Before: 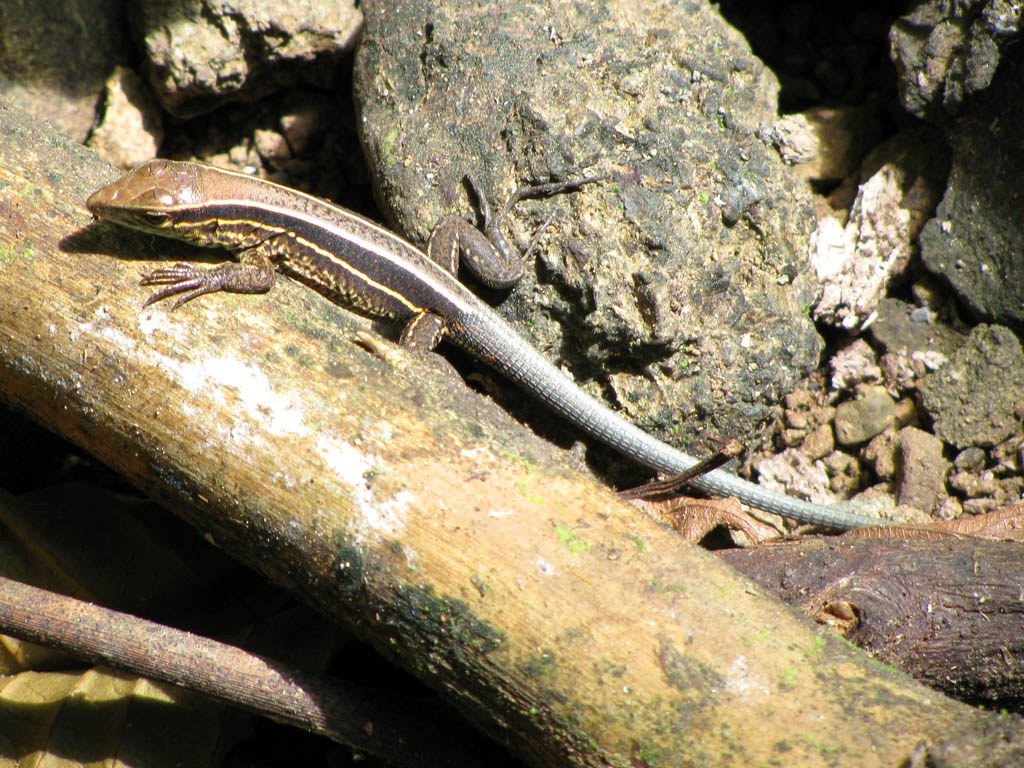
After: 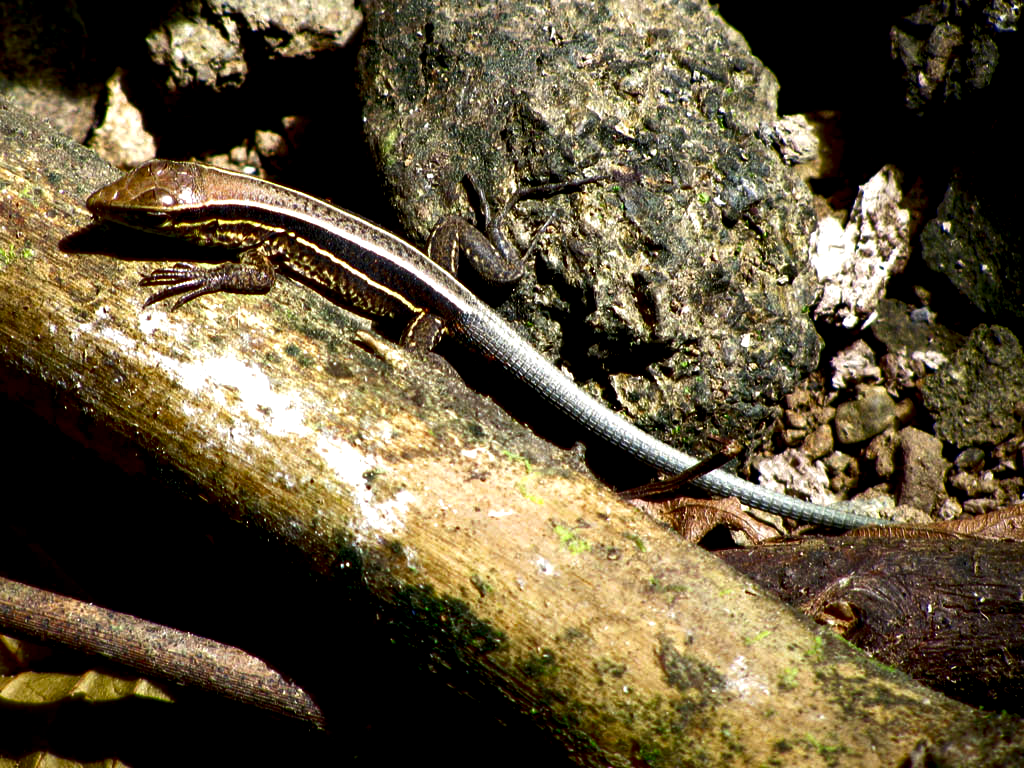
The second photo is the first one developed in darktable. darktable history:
local contrast: highlights 127%, shadows 131%, detail 139%, midtone range 0.257
contrast brightness saturation: contrast 0.091, brightness -0.574, saturation 0.17
